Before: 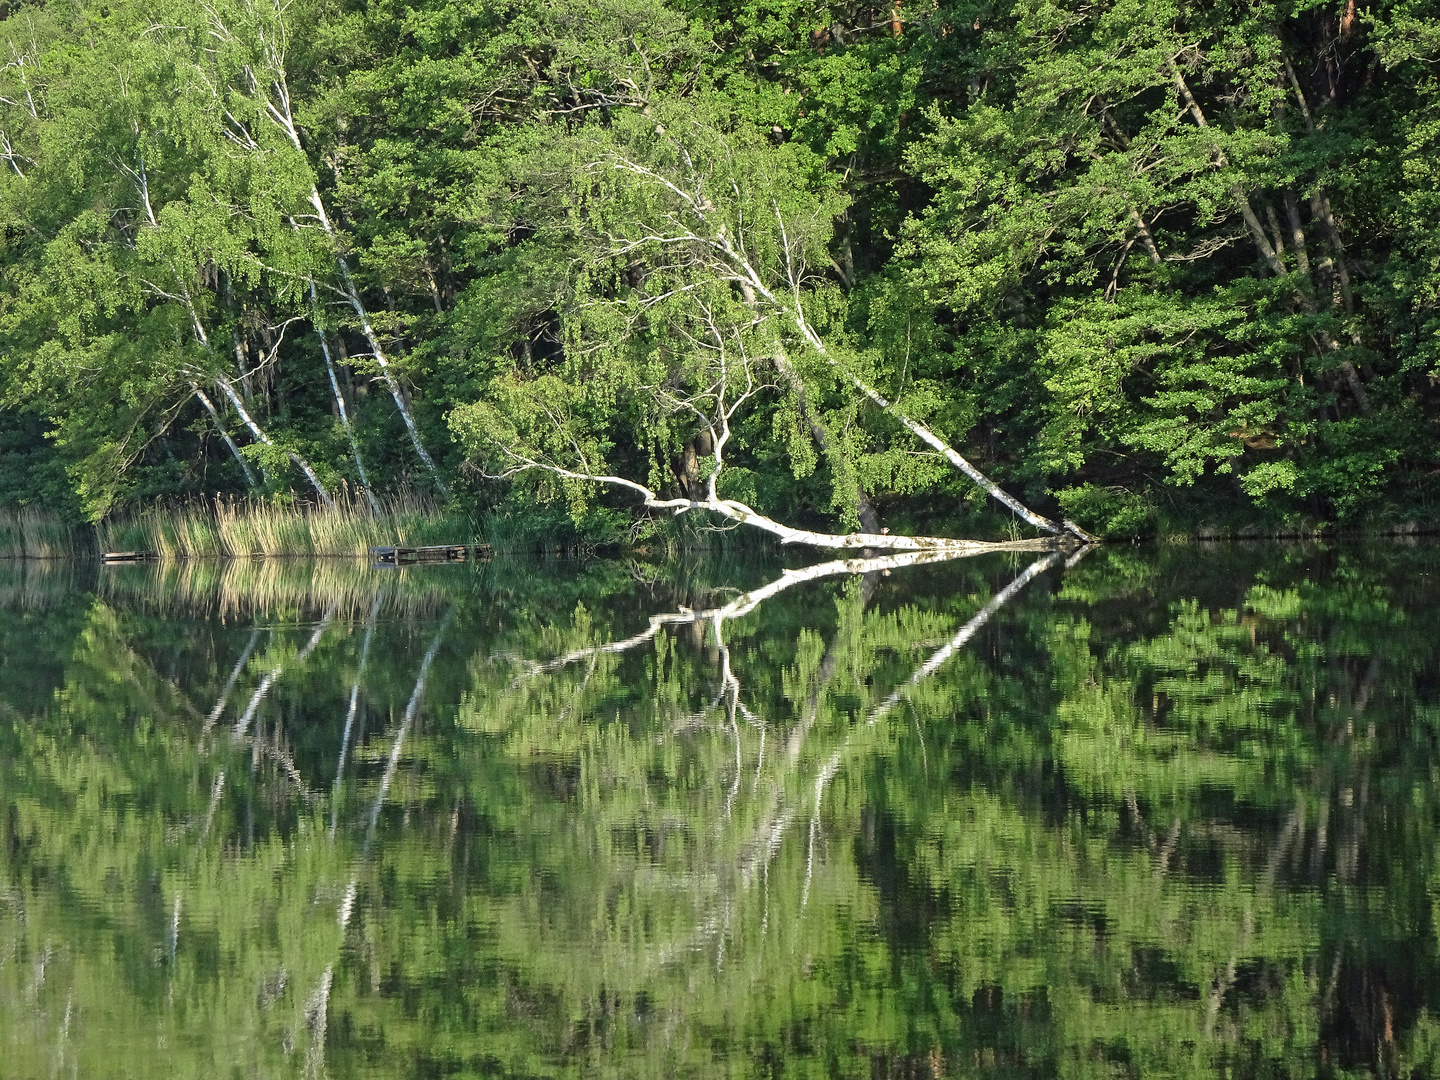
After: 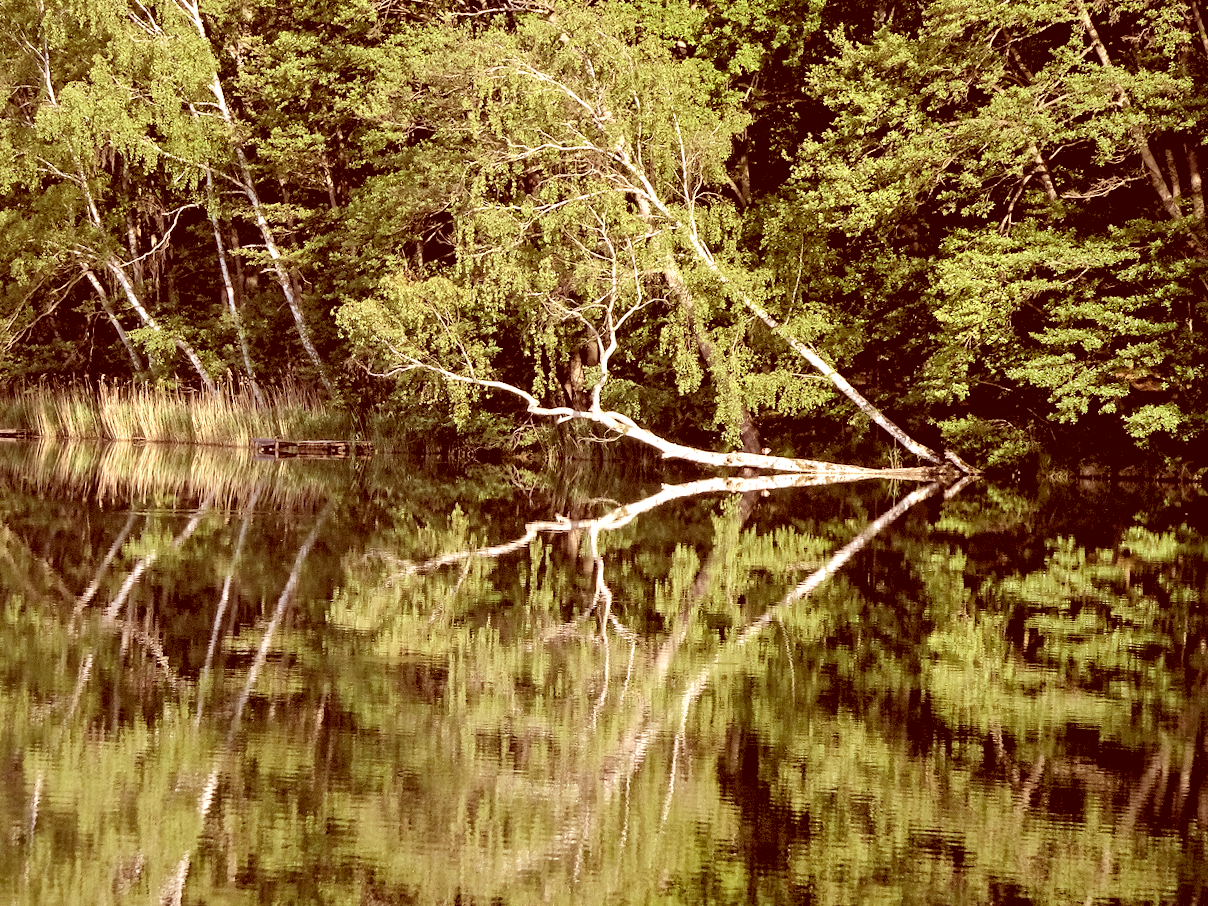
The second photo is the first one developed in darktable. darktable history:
tone equalizer: -8 EV -0.75 EV, -7 EV -0.7 EV, -6 EV -0.6 EV, -5 EV -0.4 EV, -3 EV 0.4 EV, -2 EV 0.6 EV, -1 EV 0.7 EV, +0 EV 0.75 EV, edges refinement/feathering 500, mask exposure compensation -1.57 EV, preserve details no
local contrast: mode bilateral grid, contrast 15, coarseness 36, detail 105%, midtone range 0.2
rgb levels: preserve colors sum RGB, levels [[0.038, 0.433, 0.934], [0, 0.5, 1], [0, 0.5, 1]]
color correction: highlights a* 9.03, highlights b* 8.71, shadows a* 40, shadows b* 40, saturation 0.8
crop and rotate: angle -3.27°, left 5.211%, top 5.211%, right 4.607%, bottom 4.607%
